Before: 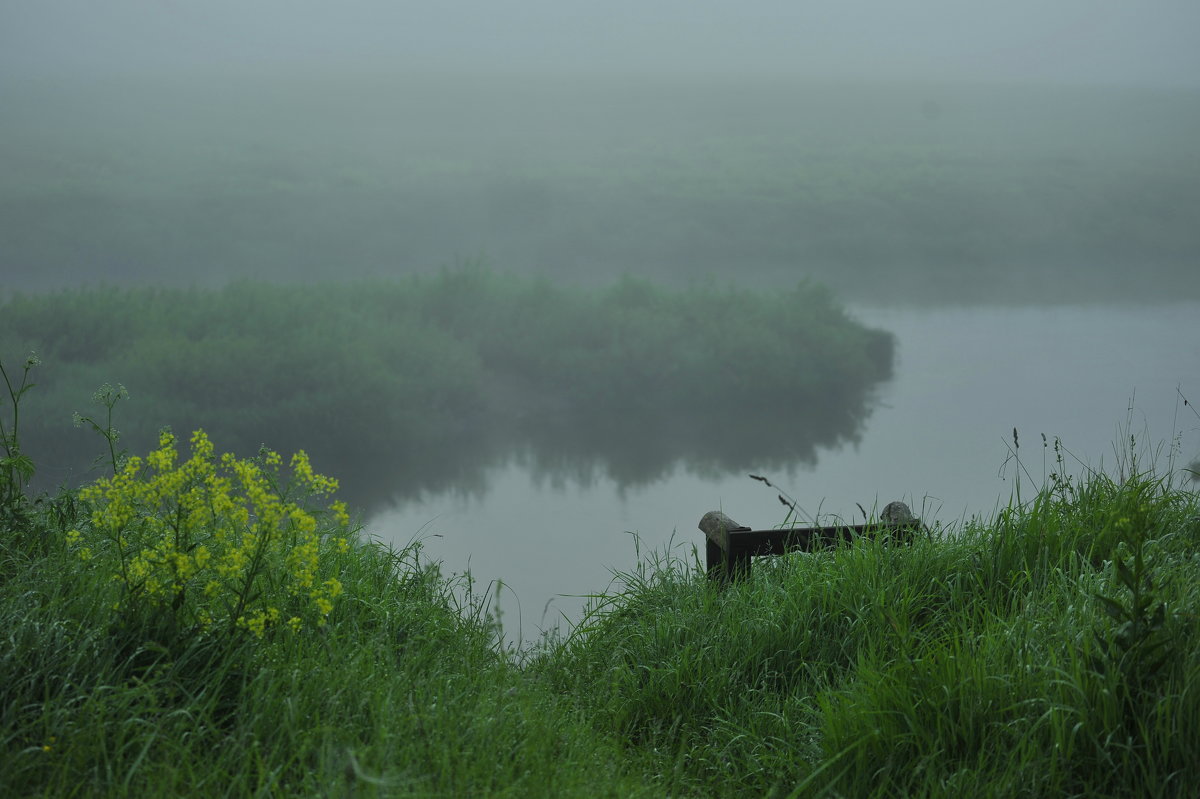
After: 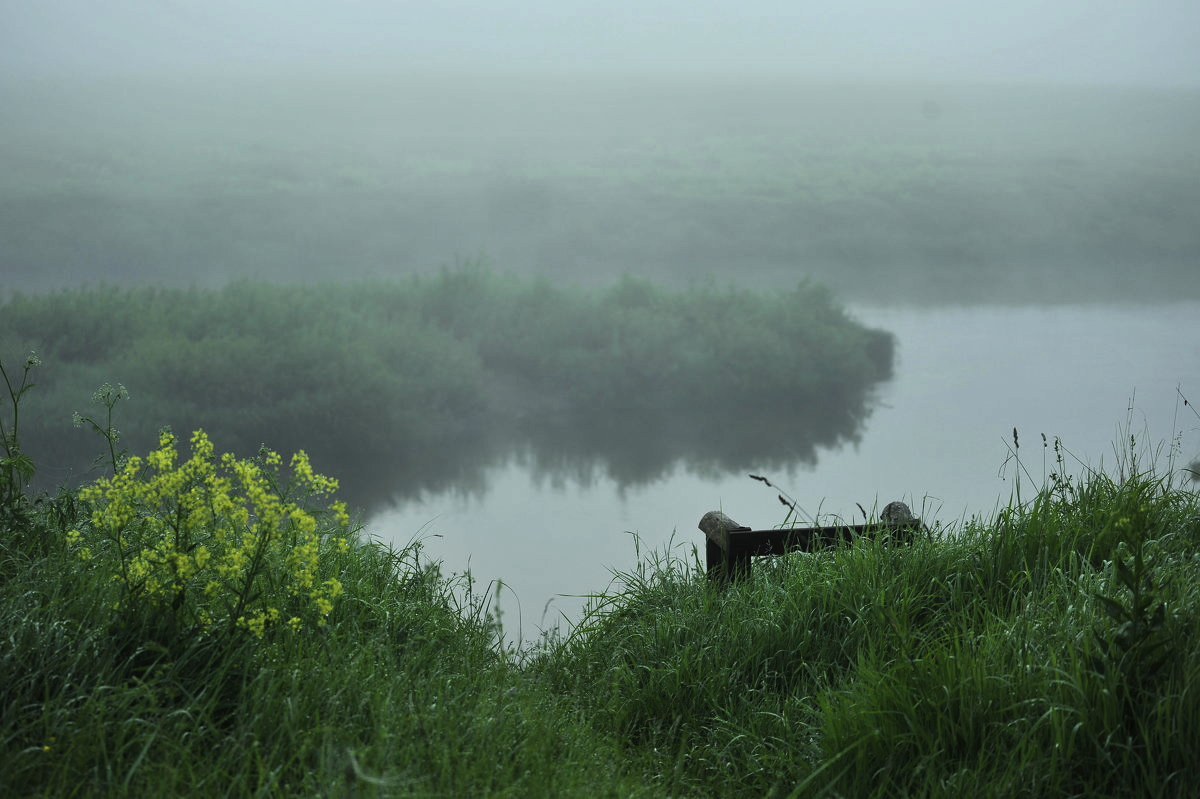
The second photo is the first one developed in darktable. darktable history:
tone equalizer: -8 EV -0.741 EV, -7 EV -0.67 EV, -6 EV -0.587 EV, -5 EV -0.419 EV, -3 EV 0.395 EV, -2 EV 0.6 EV, -1 EV 0.683 EV, +0 EV 0.735 EV, edges refinement/feathering 500, mask exposure compensation -1.57 EV, preserve details no
exposure: black level correction -0.001, exposure 0.08 EV, compensate exposure bias true, compensate highlight preservation false
contrast brightness saturation: saturation -0.104
